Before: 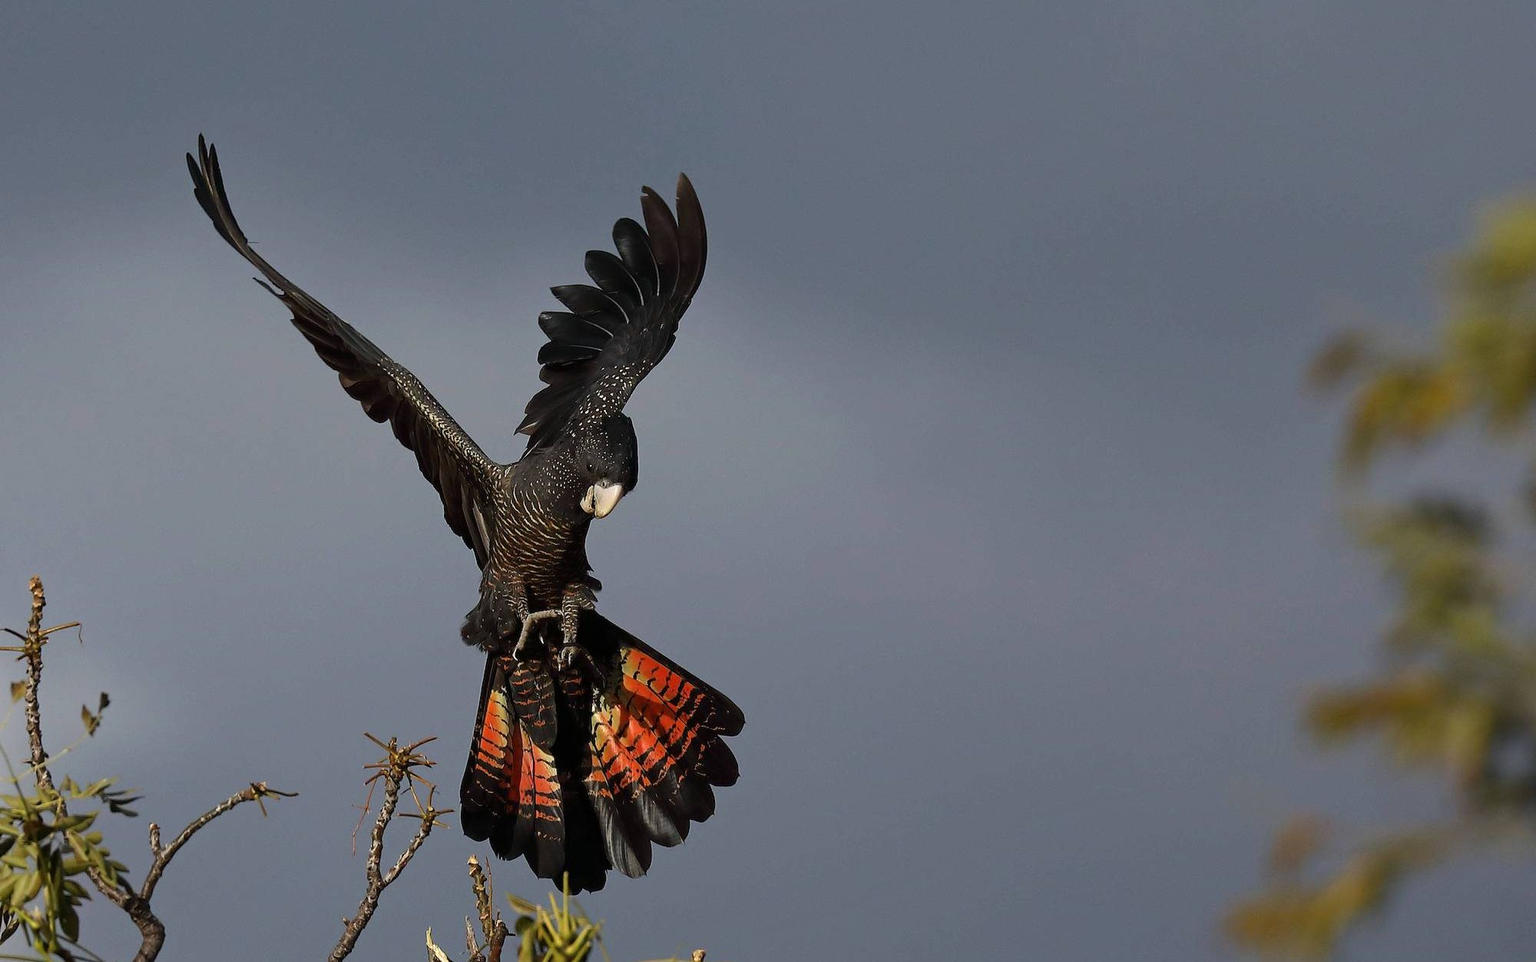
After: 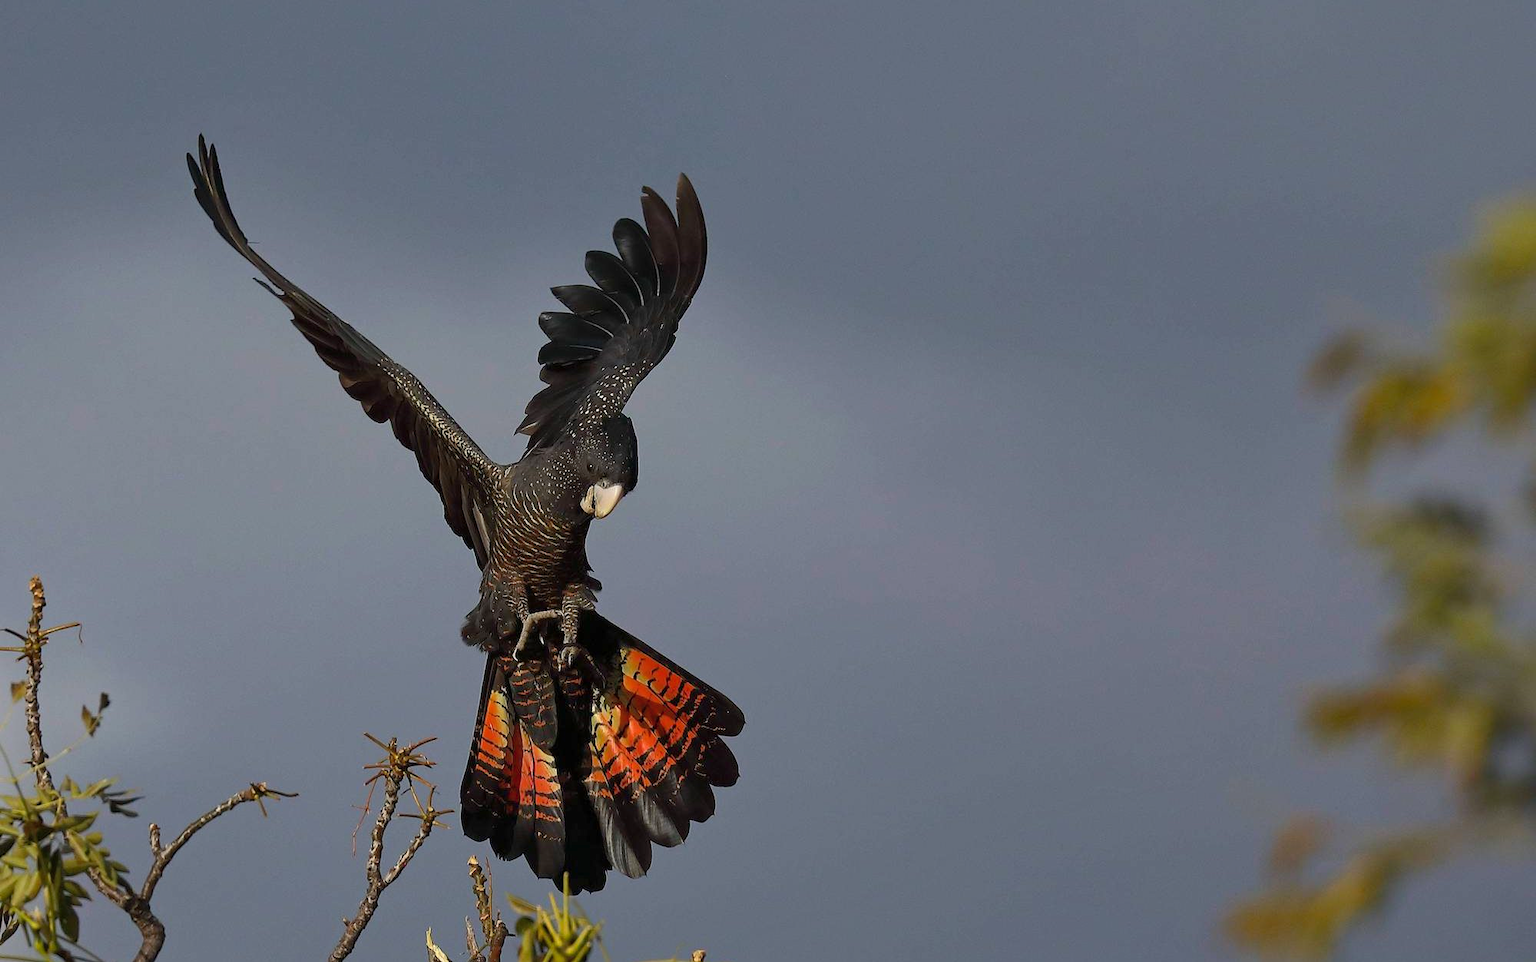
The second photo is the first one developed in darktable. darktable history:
color balance rgb: perceptual saturation grading › global saturation 10%, global vibrance 10%
shadows and highlights: on, module defaults
